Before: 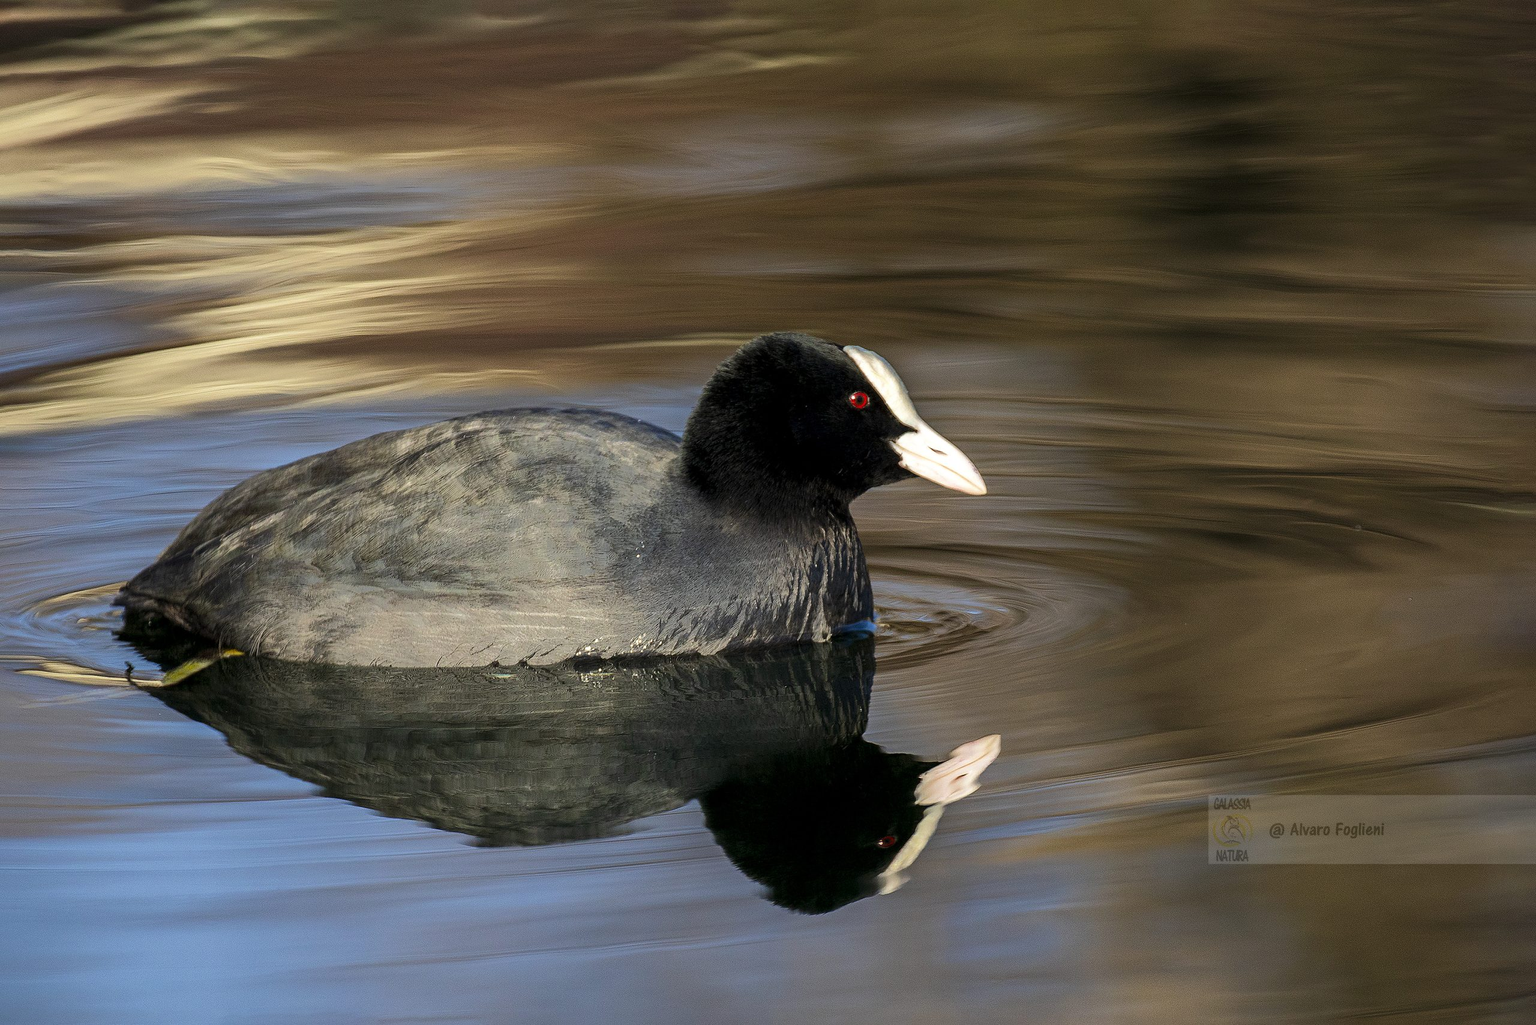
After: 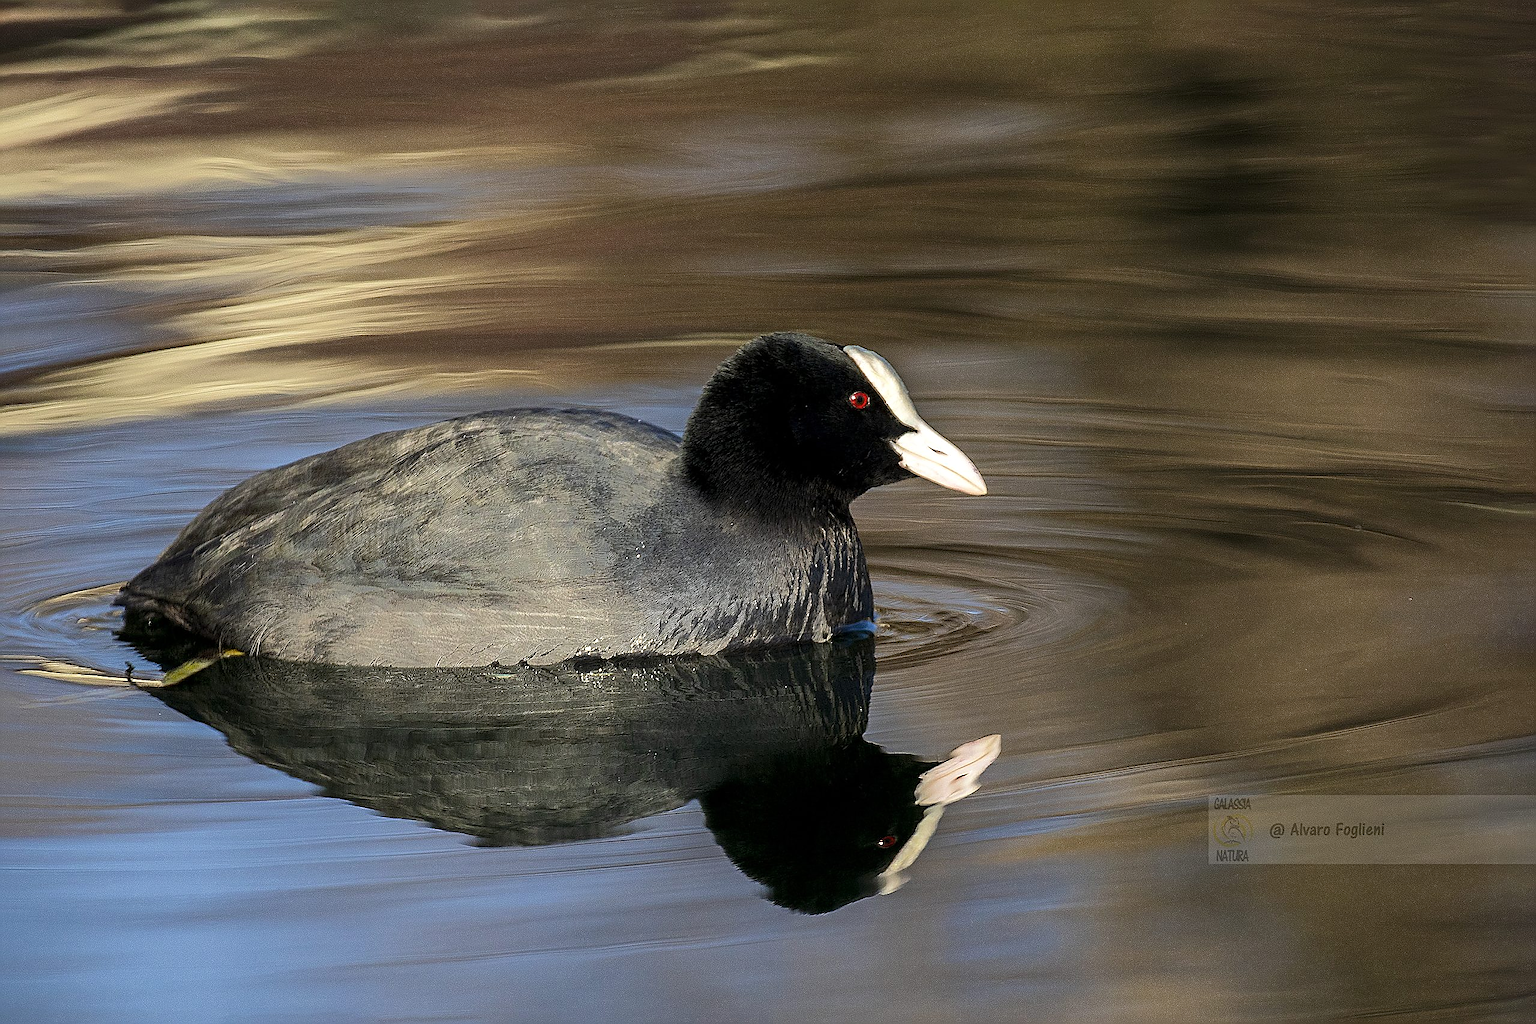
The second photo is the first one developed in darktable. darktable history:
sharpen: radius 1.4, amount 1.25, threshold 0.7
tone equalizer: on, module defaults
